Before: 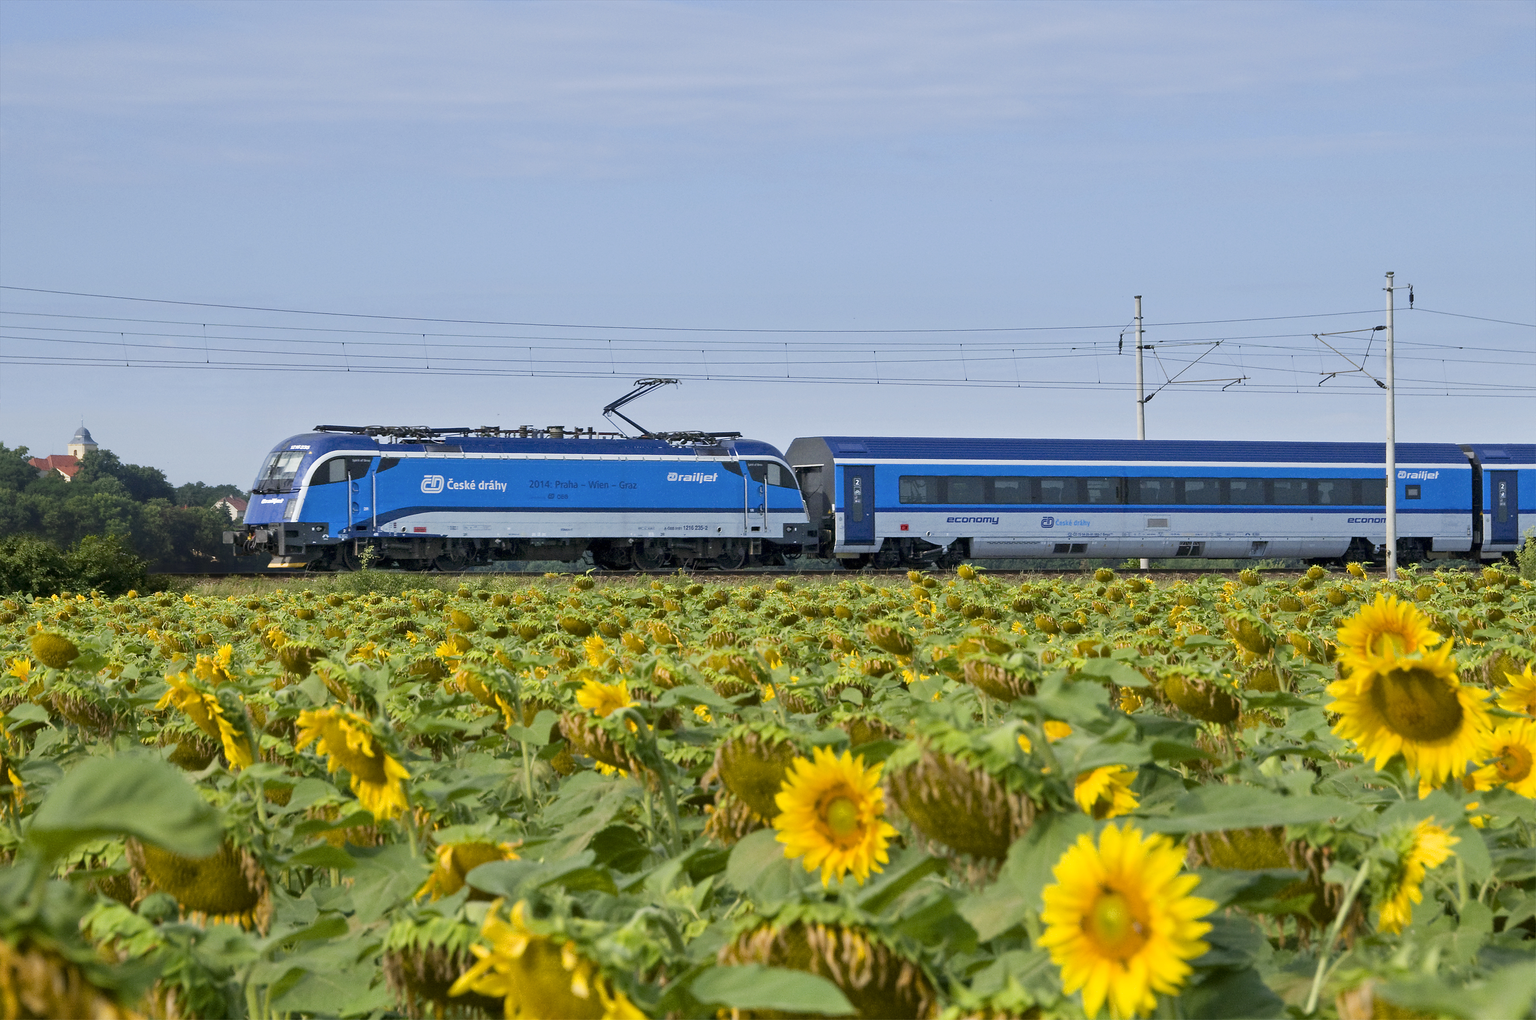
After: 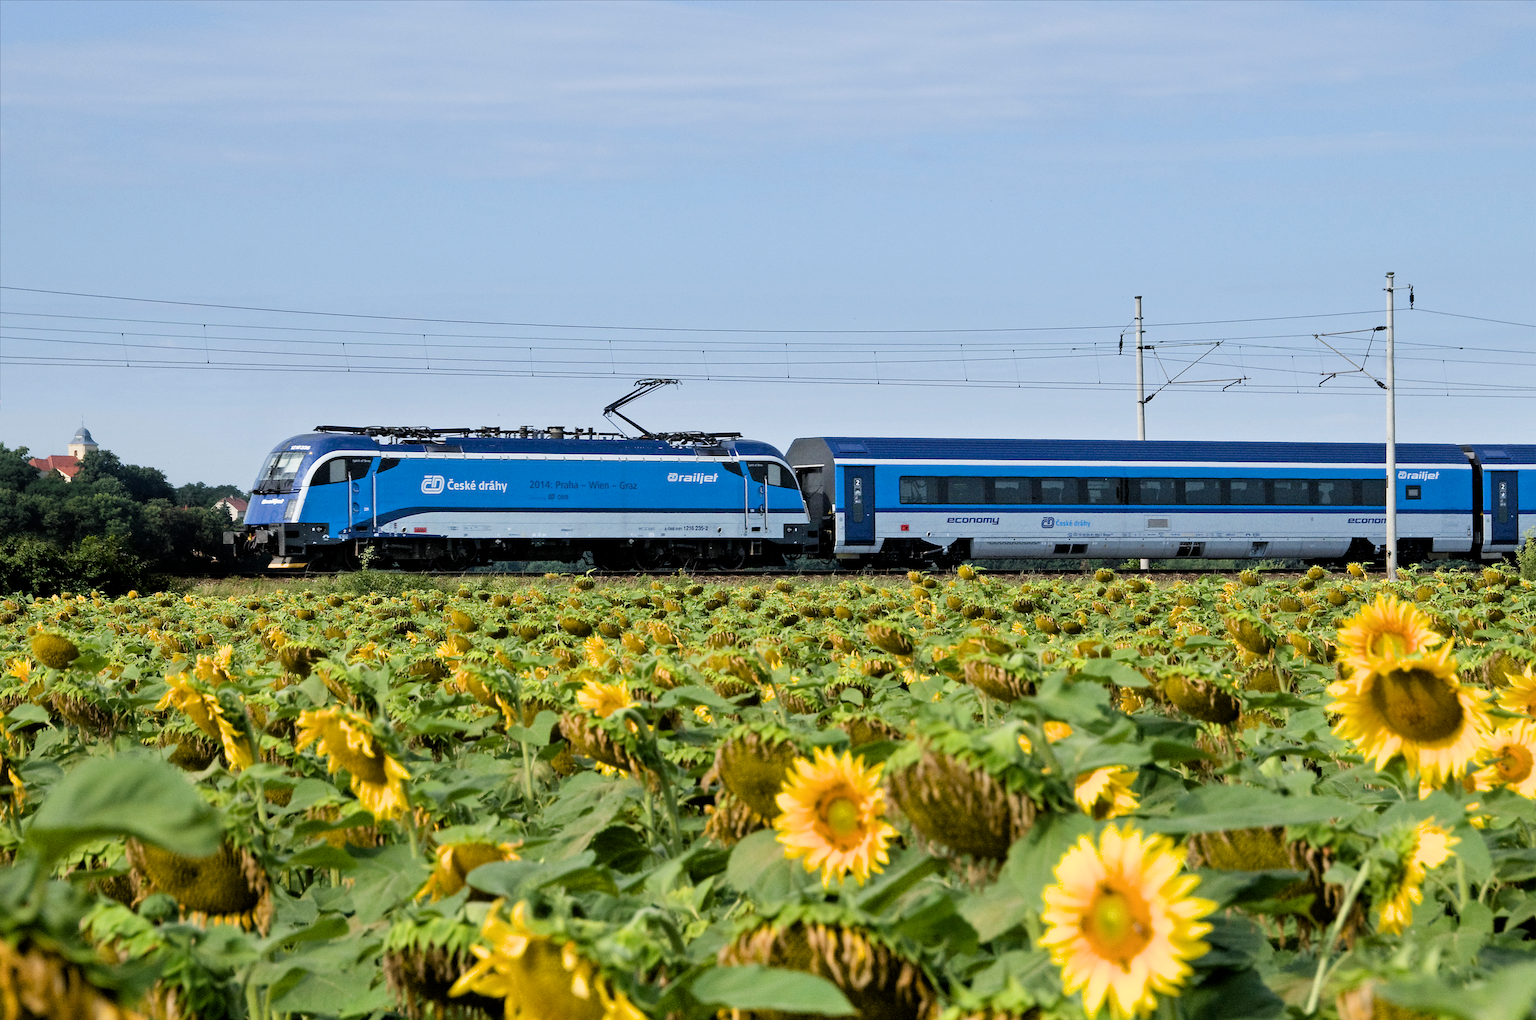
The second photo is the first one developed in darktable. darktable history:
filmic rgb: black relative exposure -6.31 EV, white relative exposure 2.79 EV, threshold 5.99 EV, target black luminance 0%, hardness 4.62, latitude 67.88%, contrast 1.292, shadows ↔ highlights balance -3.35%, enable highlight reconstruction true
